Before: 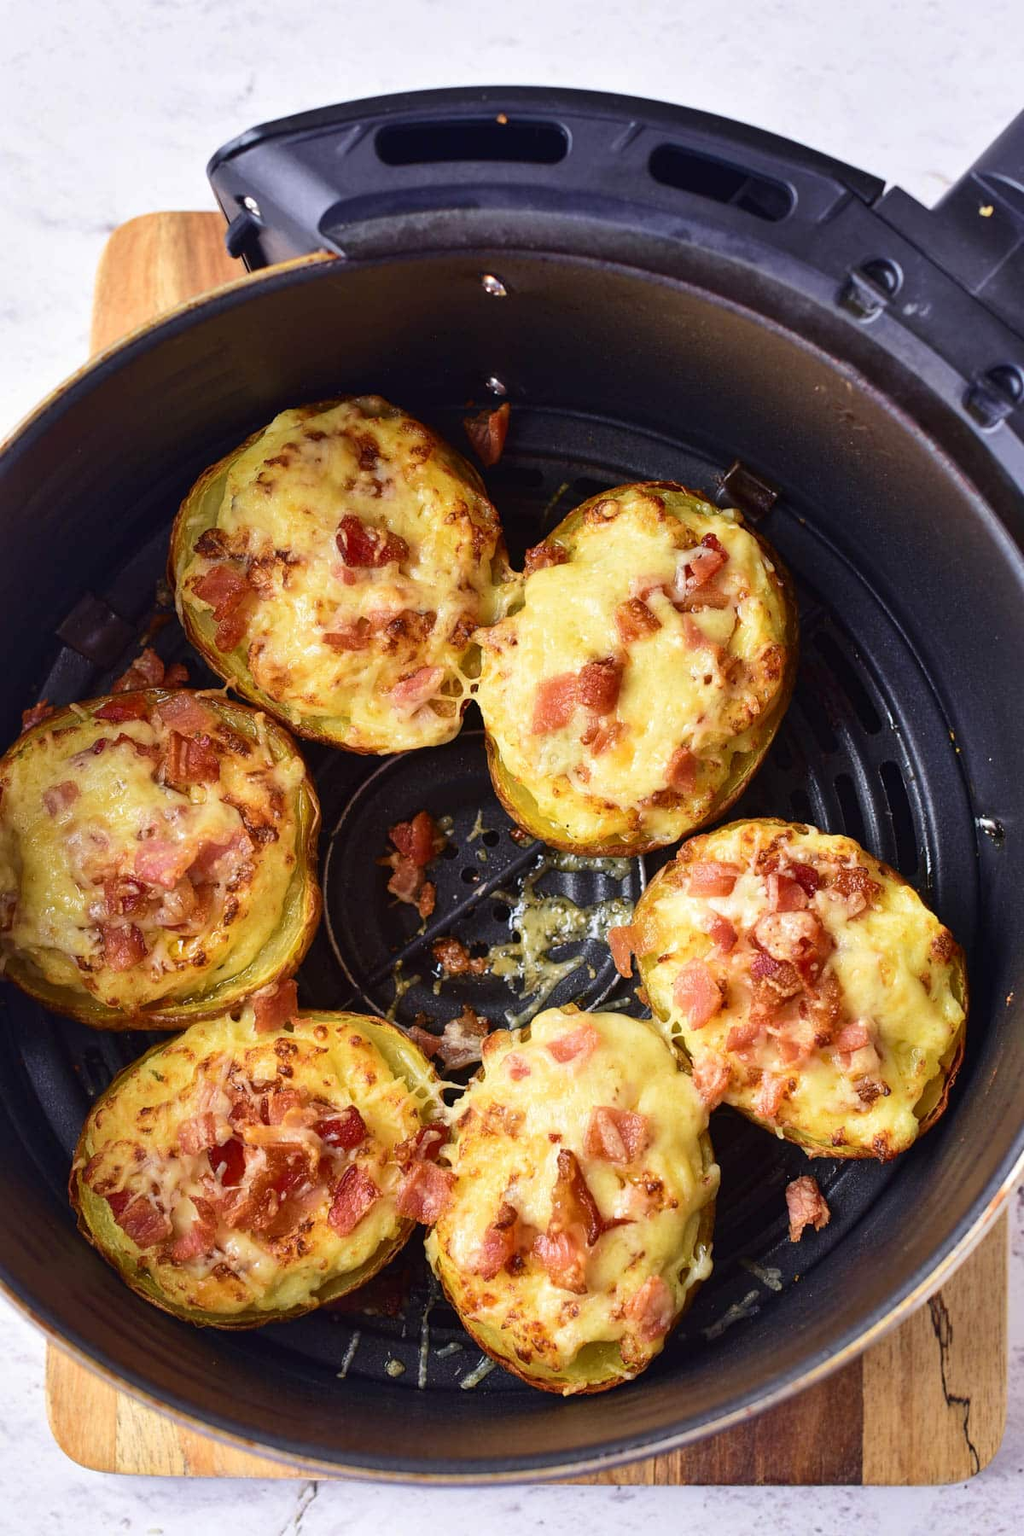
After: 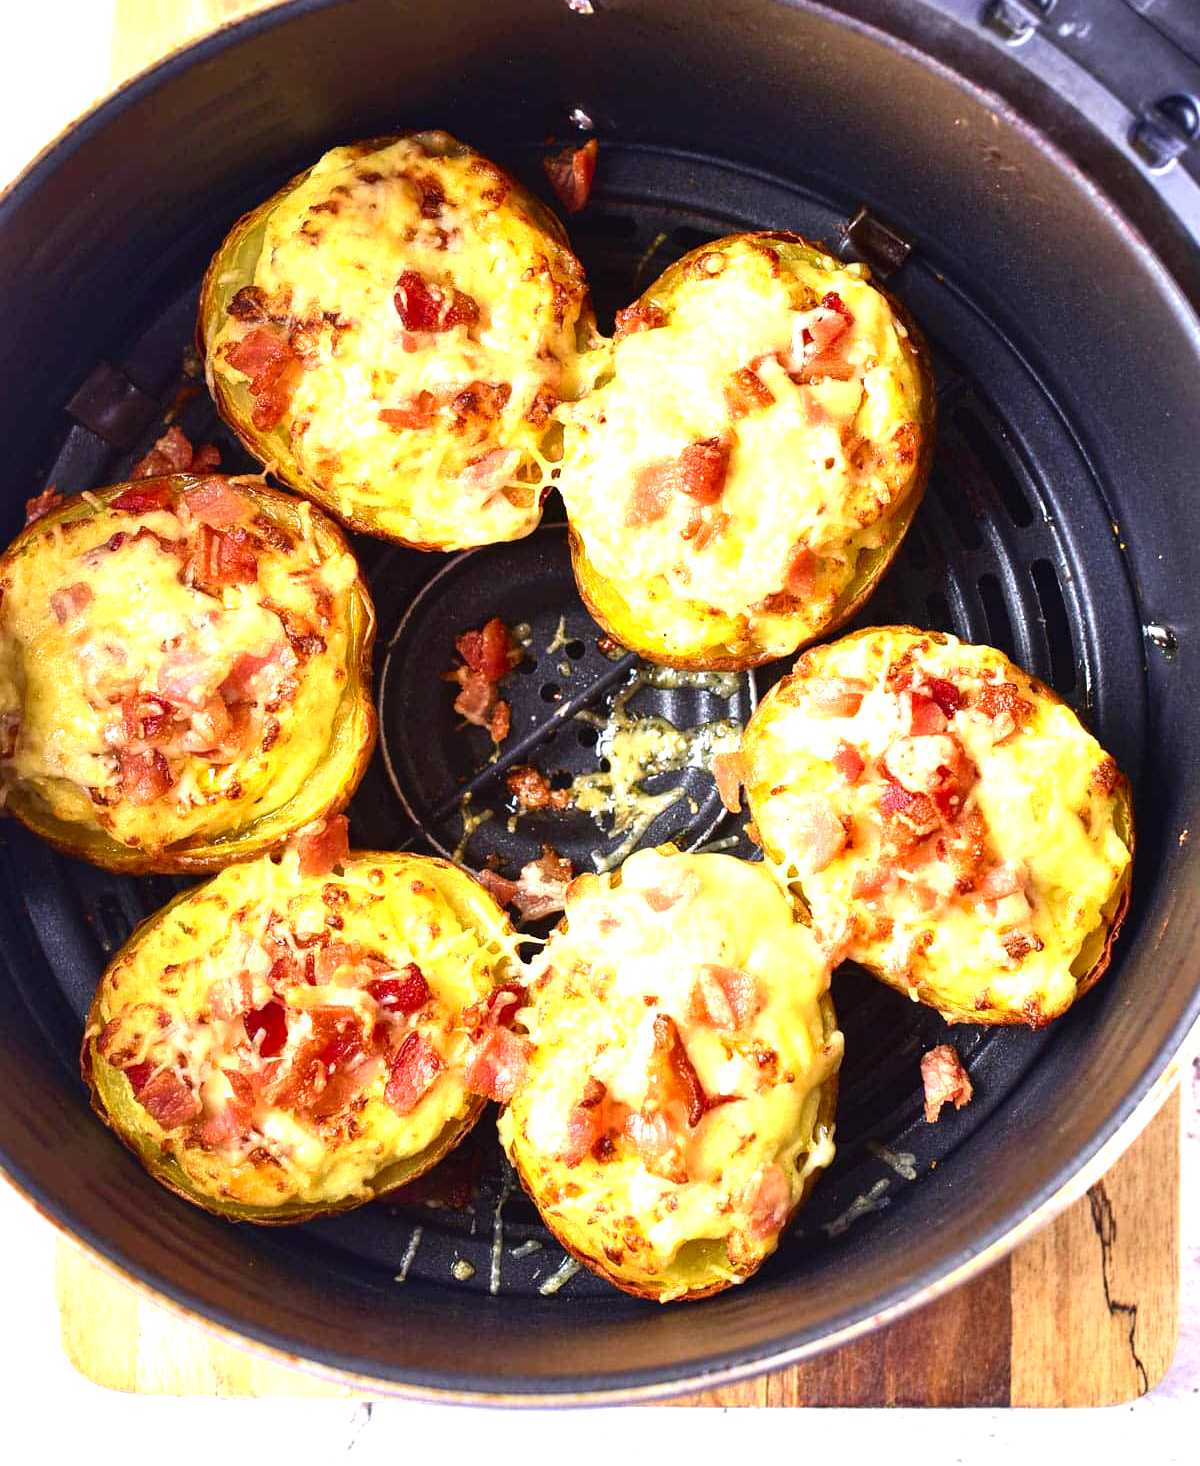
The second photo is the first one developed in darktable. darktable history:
crop and rotate: top 18.507%
levels: levels [0, 0.352, 0.703]
